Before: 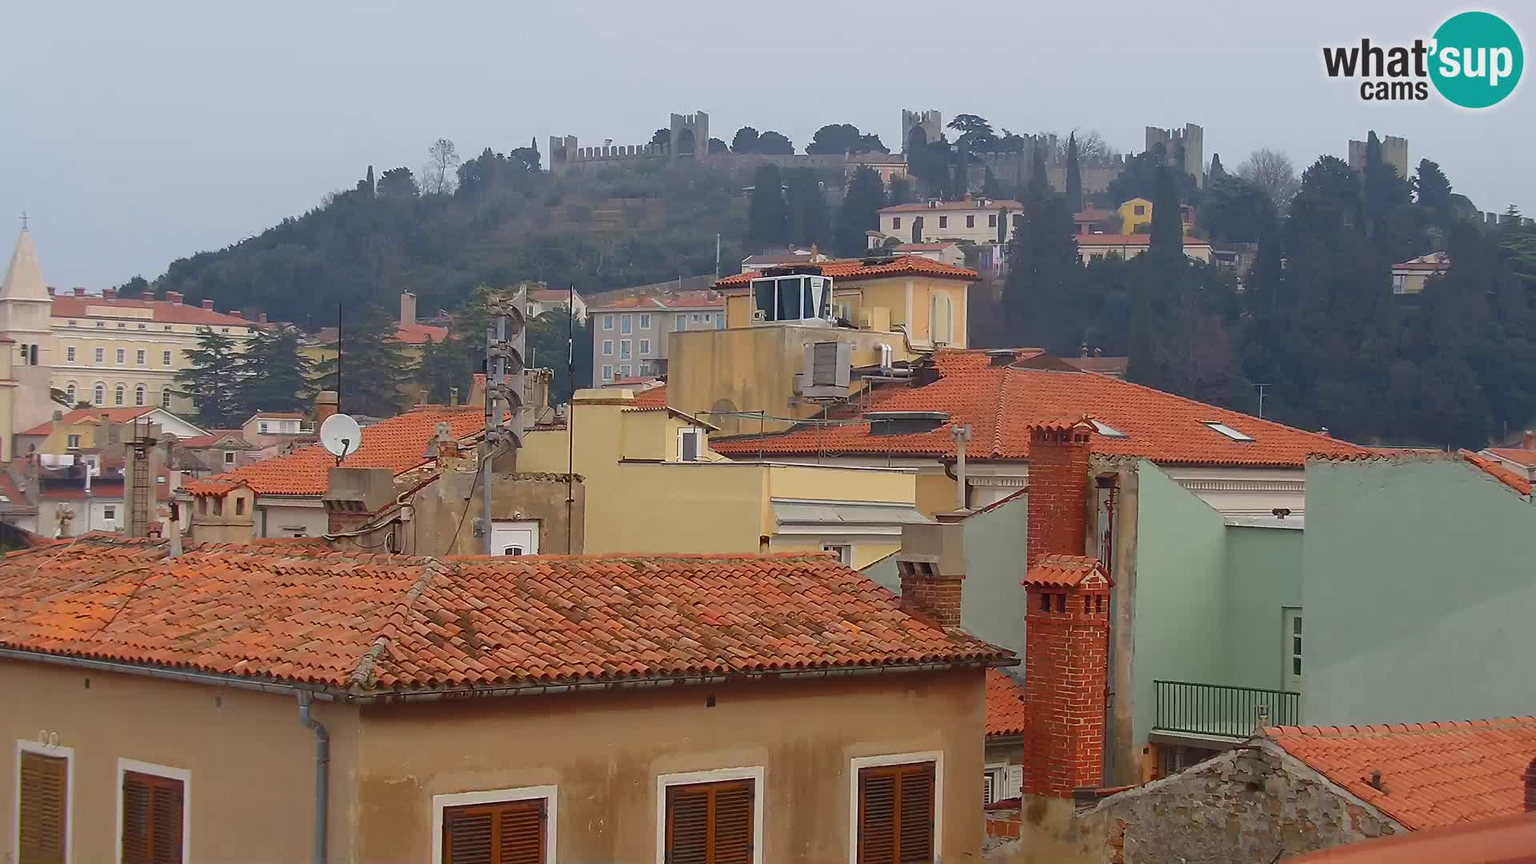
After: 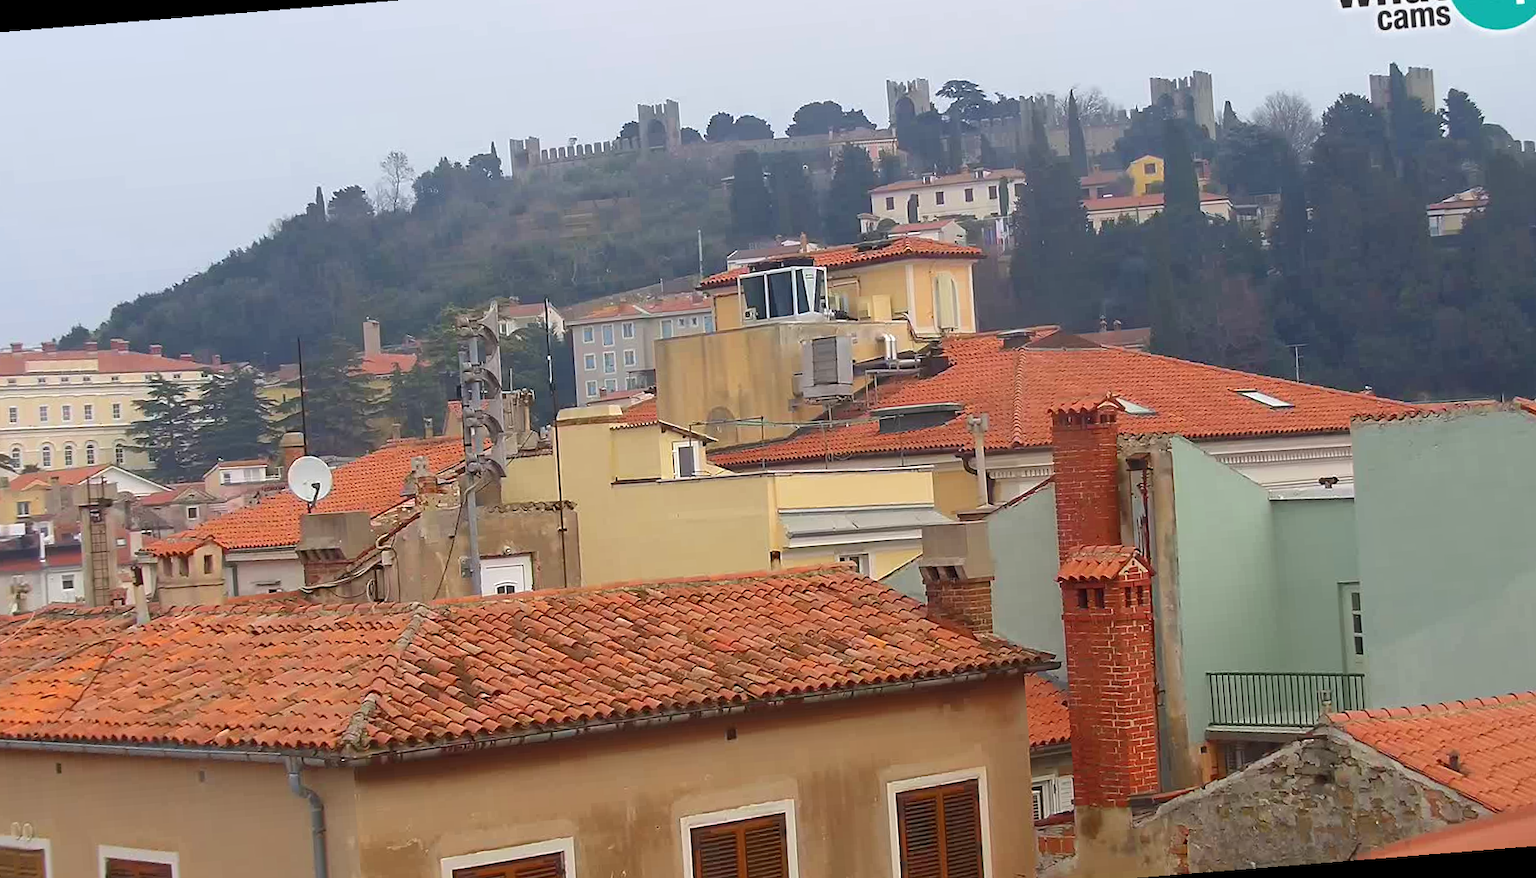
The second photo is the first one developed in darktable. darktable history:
exposure: exposure 0.376 EV, compensate highlight preservation false
rotate and perspective: rotation -4.57°, crop left 0.054, crop right 0.944, crop top 0.087, crop bottom 0.914
